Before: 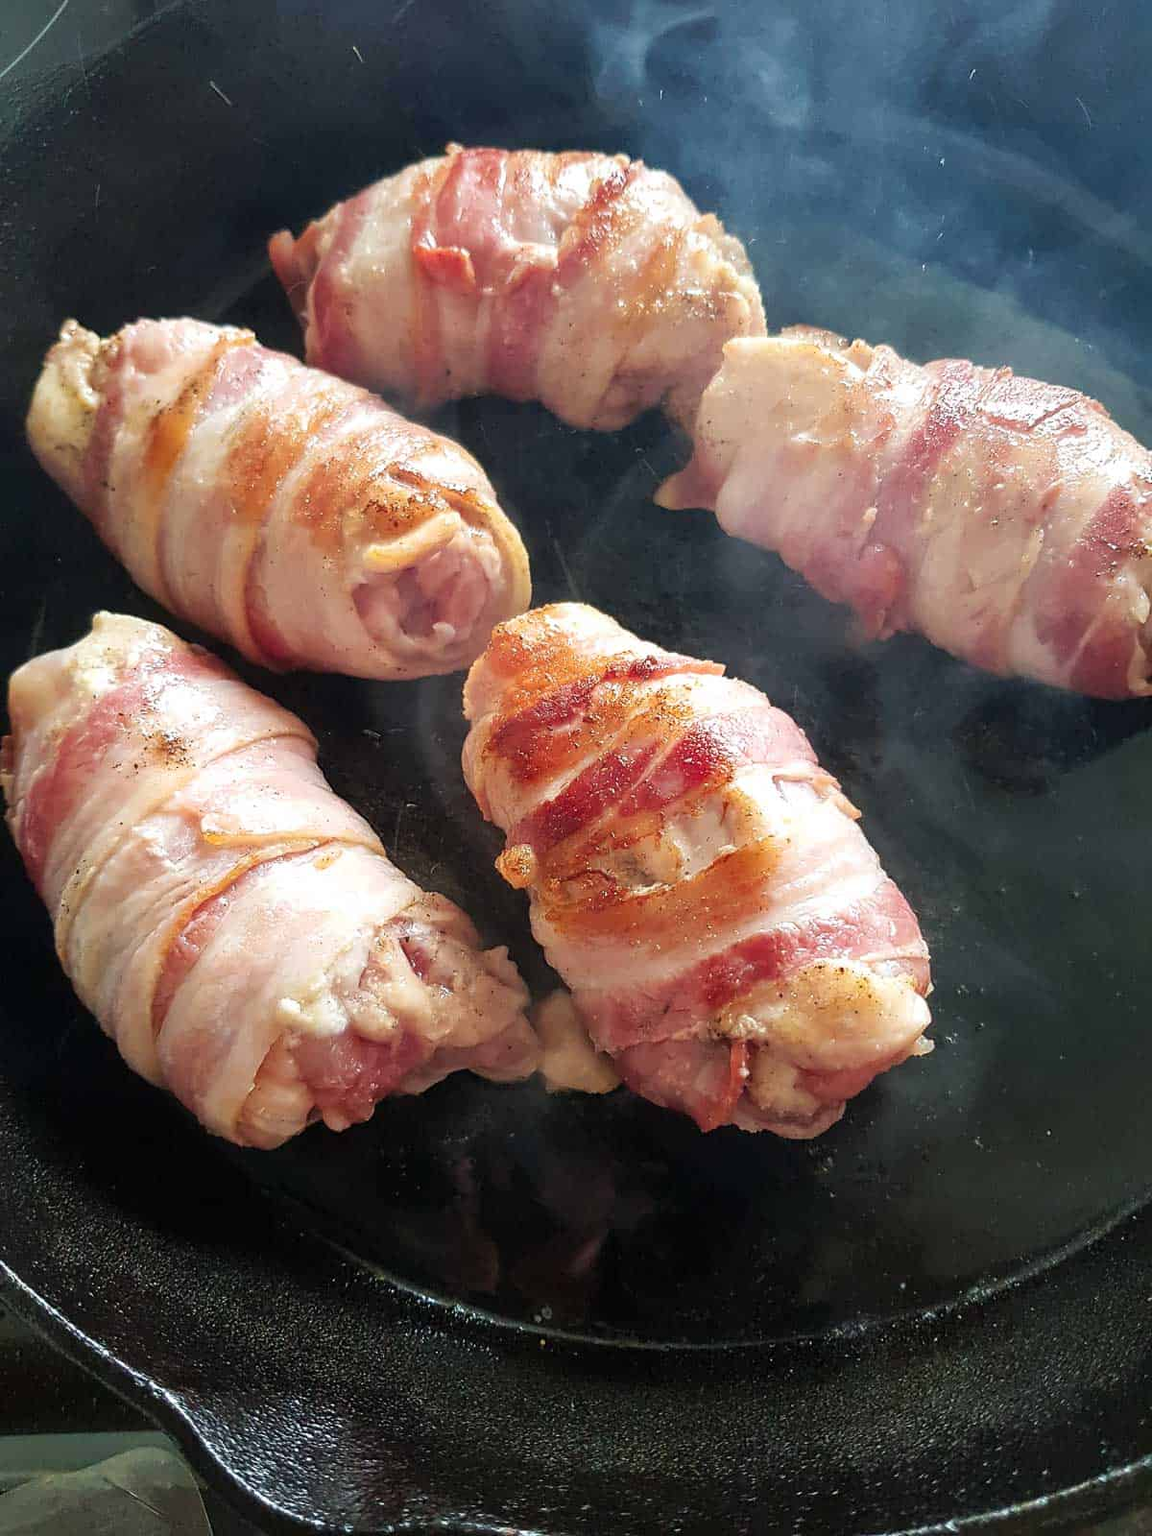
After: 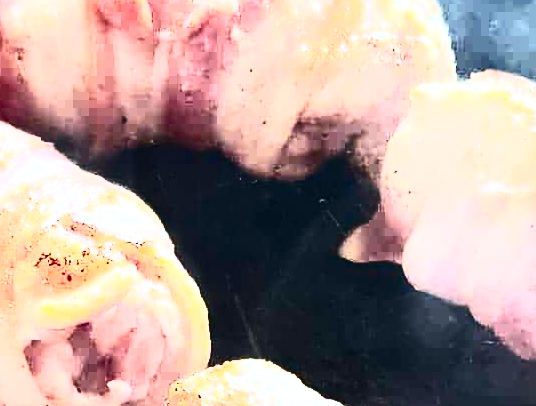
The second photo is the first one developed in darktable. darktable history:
crop: left 28.661%, top 16.794%, right 26.6%, bottom 57.799%
contrast brightness saturation: contrast 0.93, brightness 0.194
color calibration: illuminant as shot in camera, x 0.358, y 0.373, temperature 4628.91 K, gamut compression 0.988
exposure: exposure 0.549 EV, compensate highlight preservation false
color balance rgb: perceptual saturation grading › global saturation -0.004%, global vibrance 20%
sharpen: amount 0.21
tone equalizer: edges refinement/feathering 500, mask exposure compensation -1.57 EV, preserve details no
